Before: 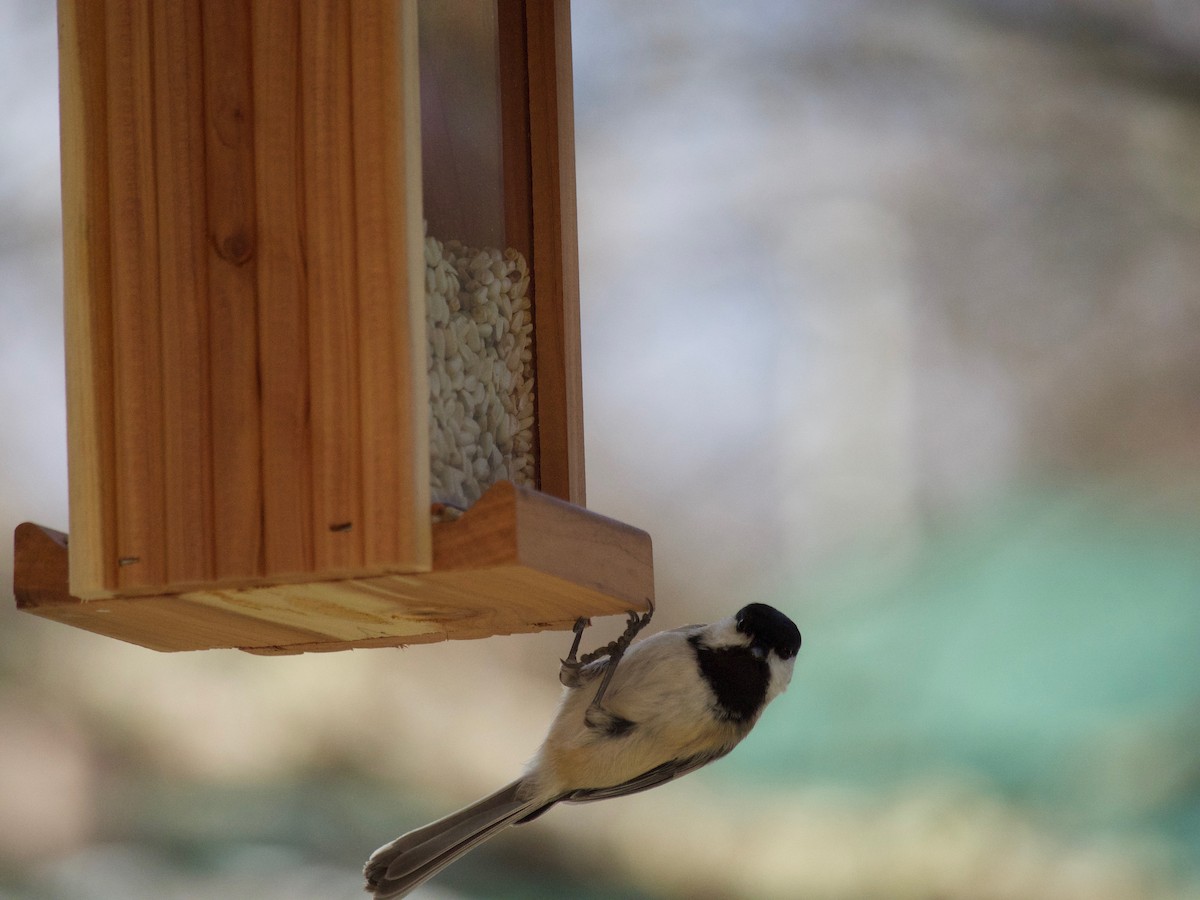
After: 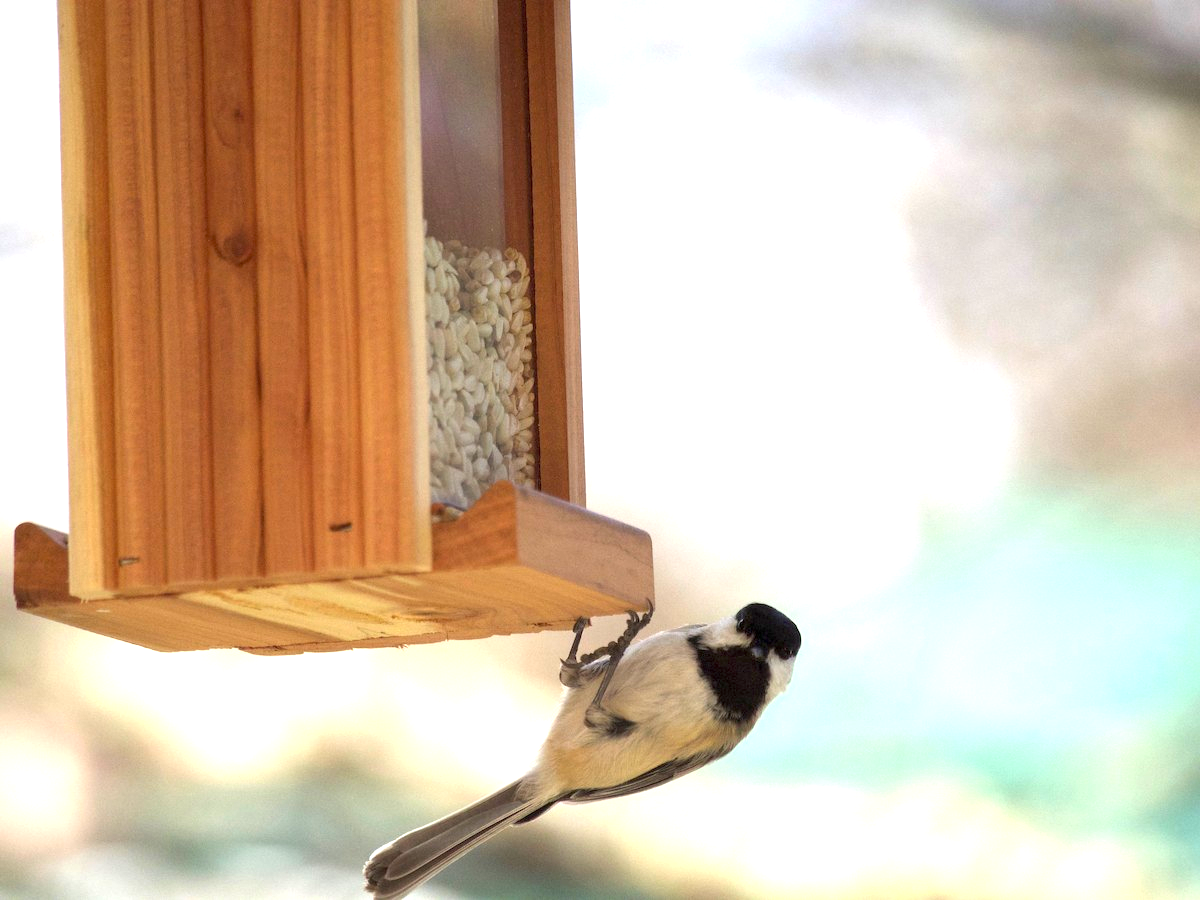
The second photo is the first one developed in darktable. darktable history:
exposure: black level correction 0.001, exposure 1.653 EV, compensate highlight preservation false
